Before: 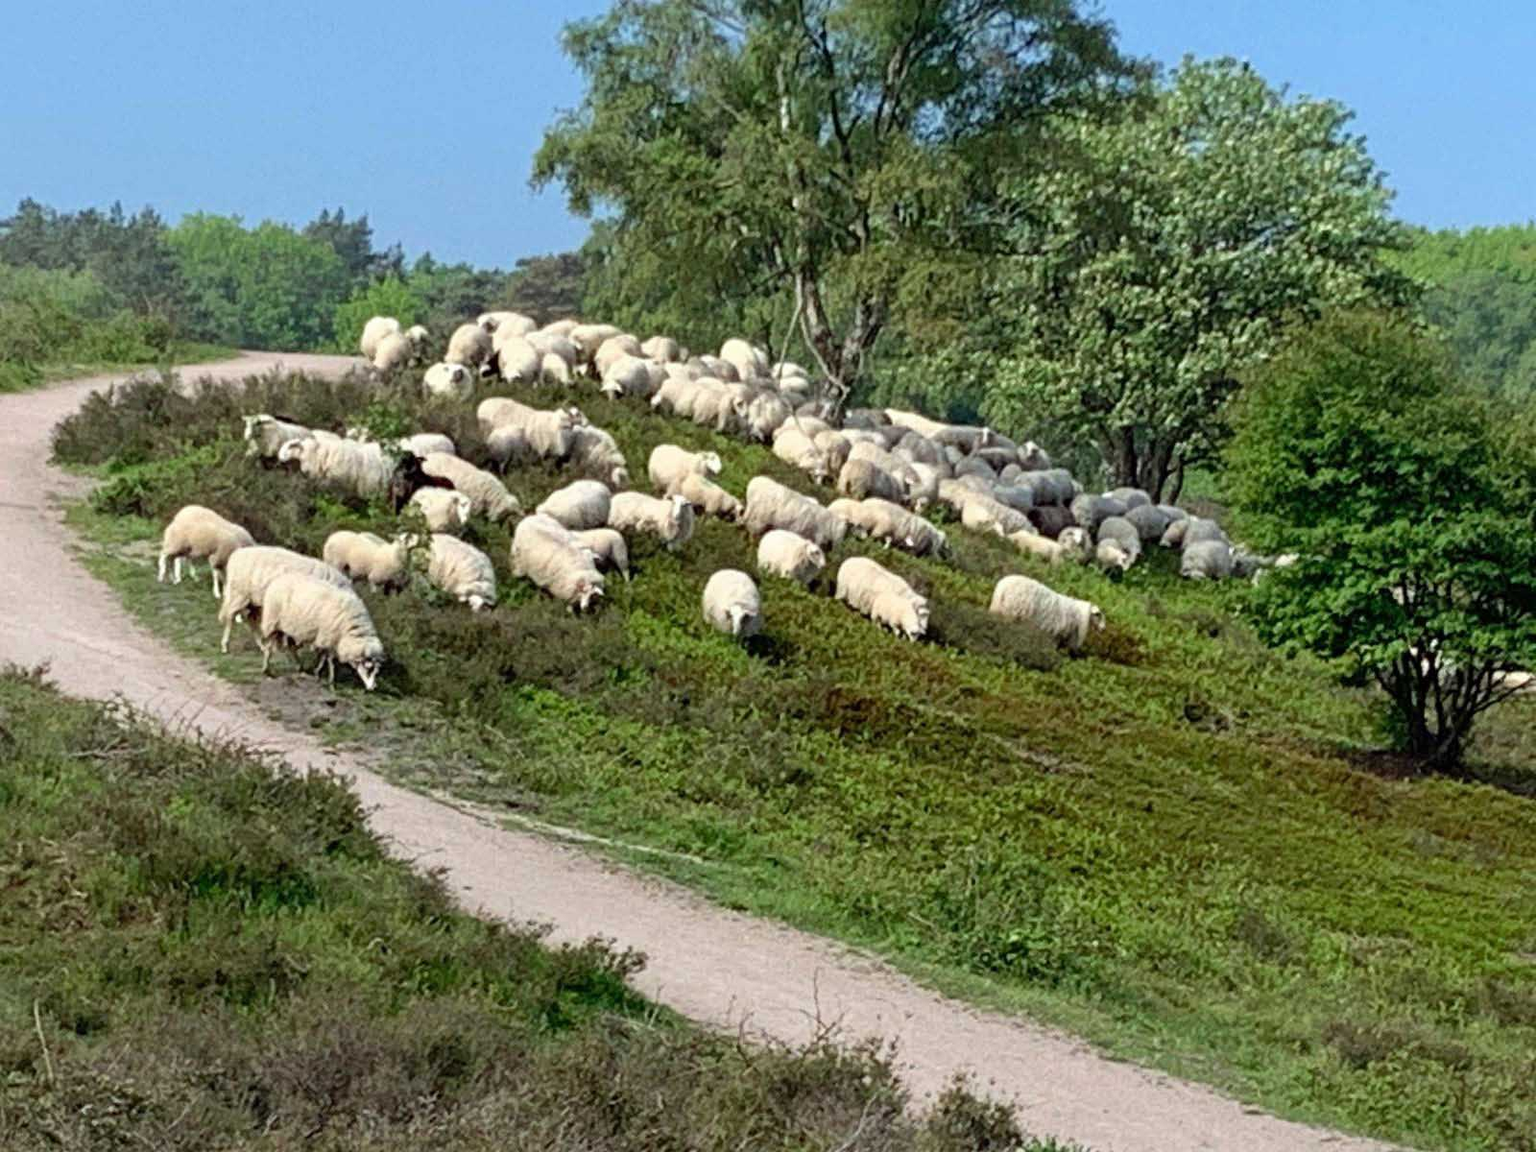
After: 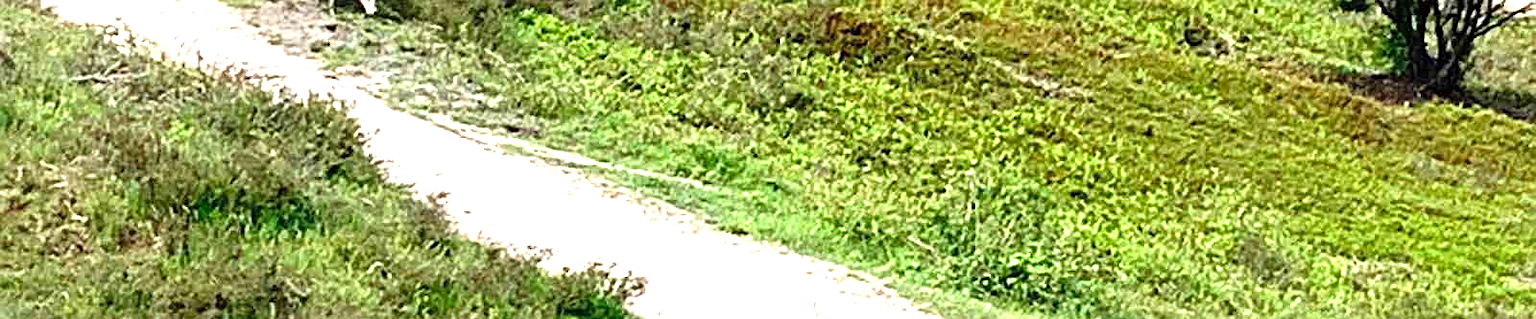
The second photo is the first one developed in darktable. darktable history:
levels: levels [0, 0.352, 0.703]
crop and rotate: top 58.691%, bottom 13.531%
sharpen: on, module defaults
exposure: exposure 0.549 EV, compensate highlight preservation false
